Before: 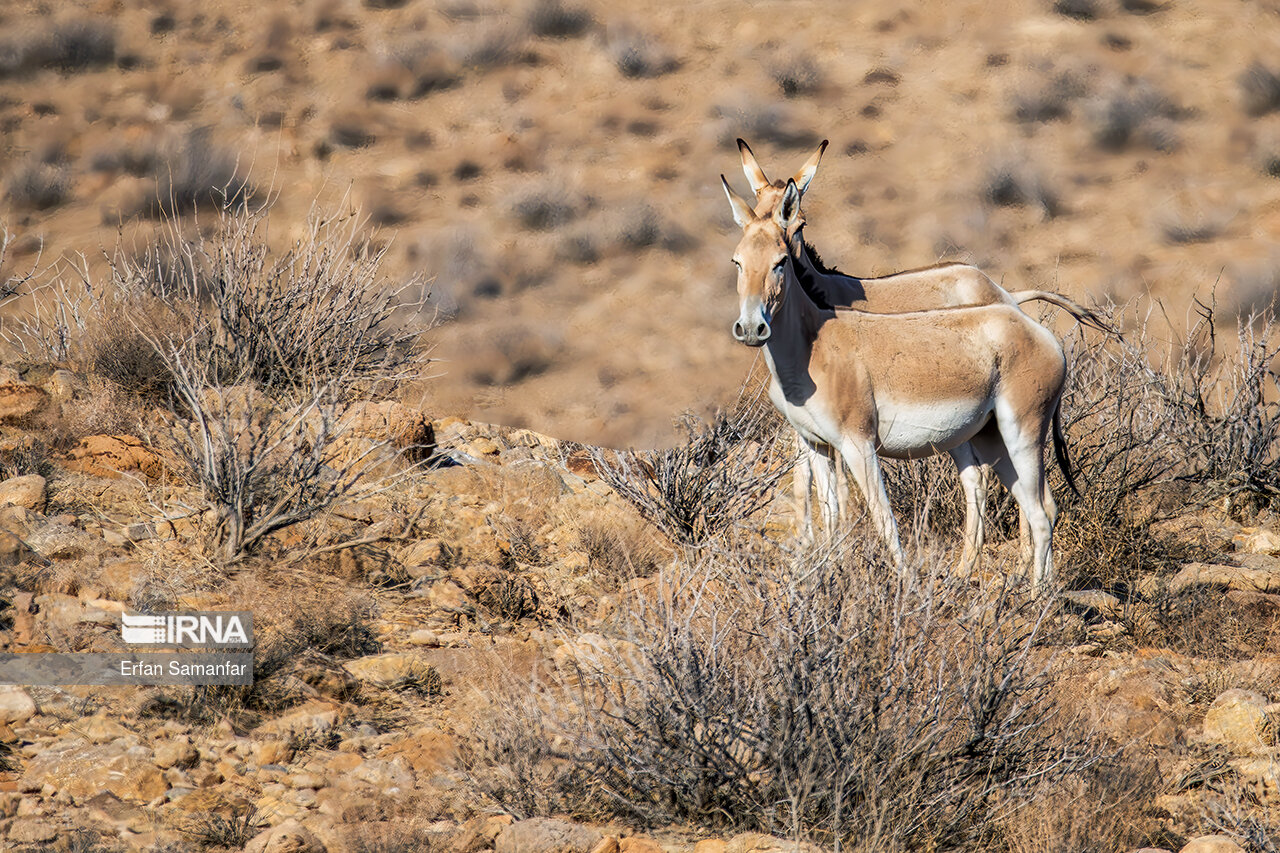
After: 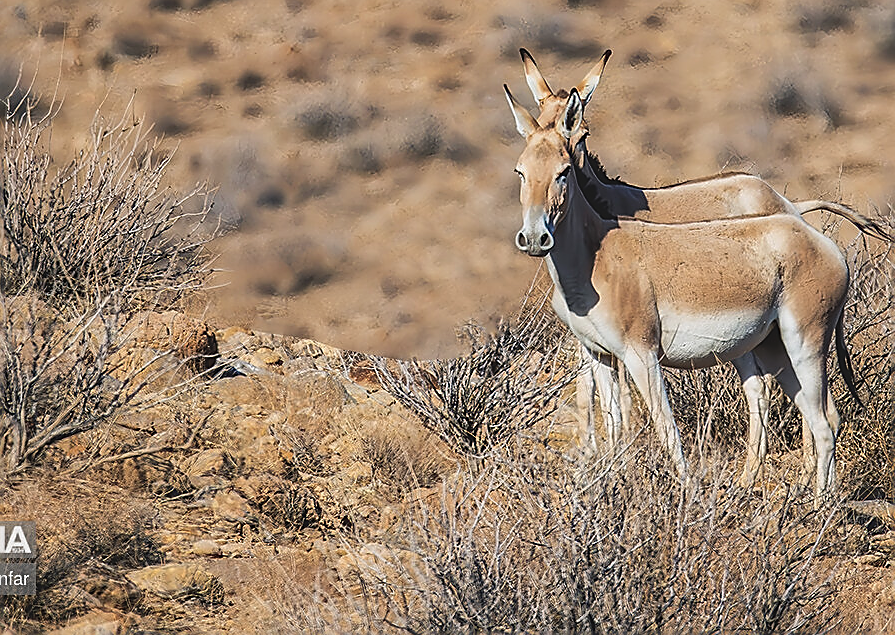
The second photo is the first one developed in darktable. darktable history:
sharpen: radius 1.398, amount 1.244, threshold 0.703
crop and rotate: left 17.006%, top 10.754%, right 13.017%, bottom 14.732%
exposure: black level correction -0.013, exposure -0.196 EV, compensate highlight preservation false
